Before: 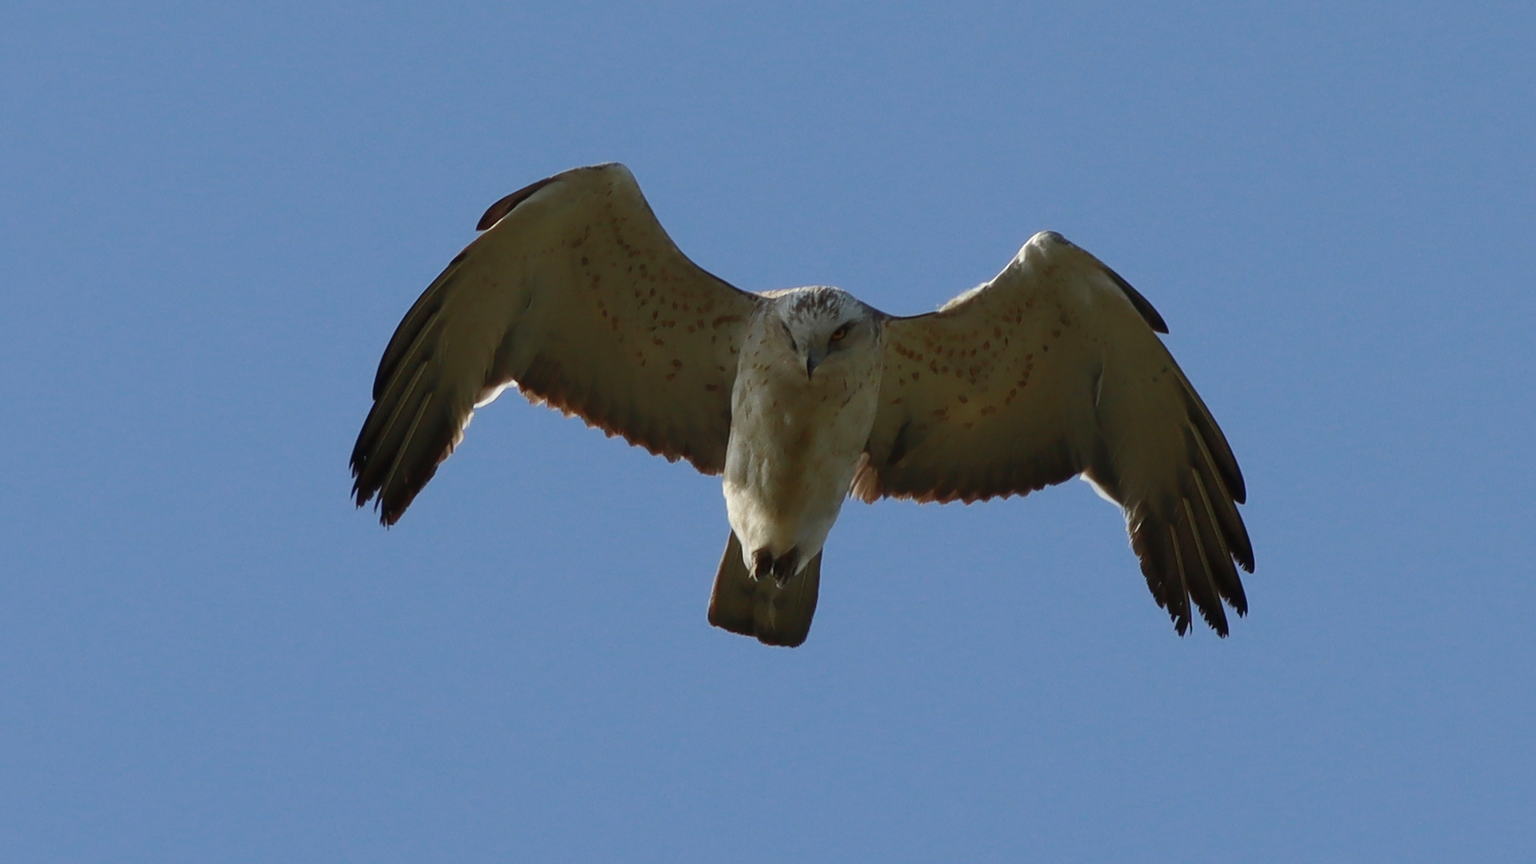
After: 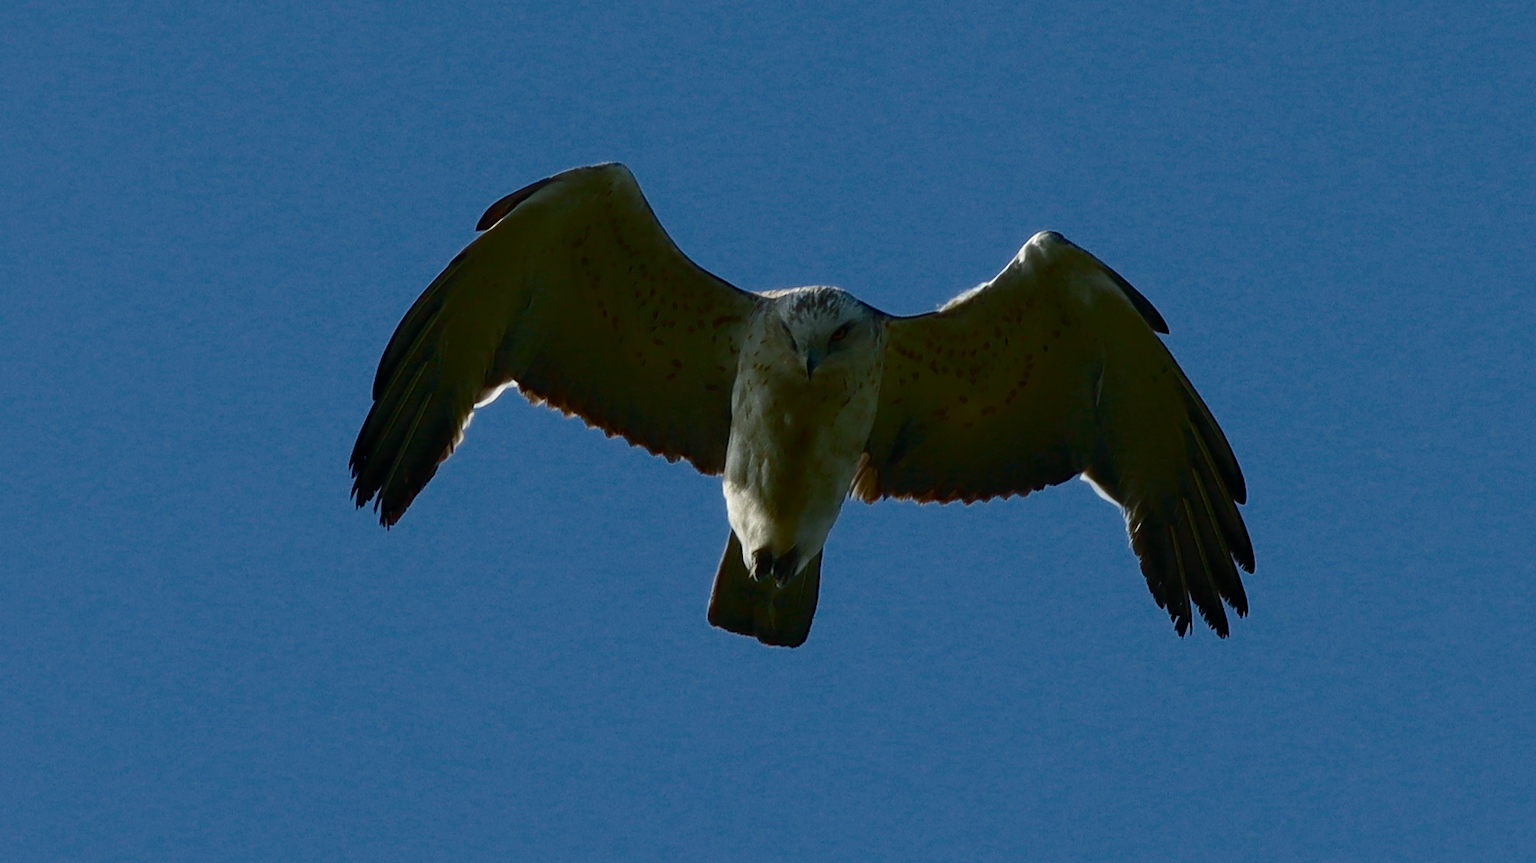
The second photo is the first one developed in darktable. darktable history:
color balance rgb: power › luminance -7.994%, power › chroma 1.095%, power › hue 216.33°, linear chroma grading › global chroma 0.457%, perceptual saturation grading › global saturation 20.375%, perceptual saturation grading › highlights -19.837%, perceptual saturation grading › shadows 29.566%, perceptual brilliance grading › highlights 4.033%, perceptual brilliance grading › mid-tones -17.341%, perceptual brilliance grading › shadows -41.607%, saturation formula JzAzBz (2021)
